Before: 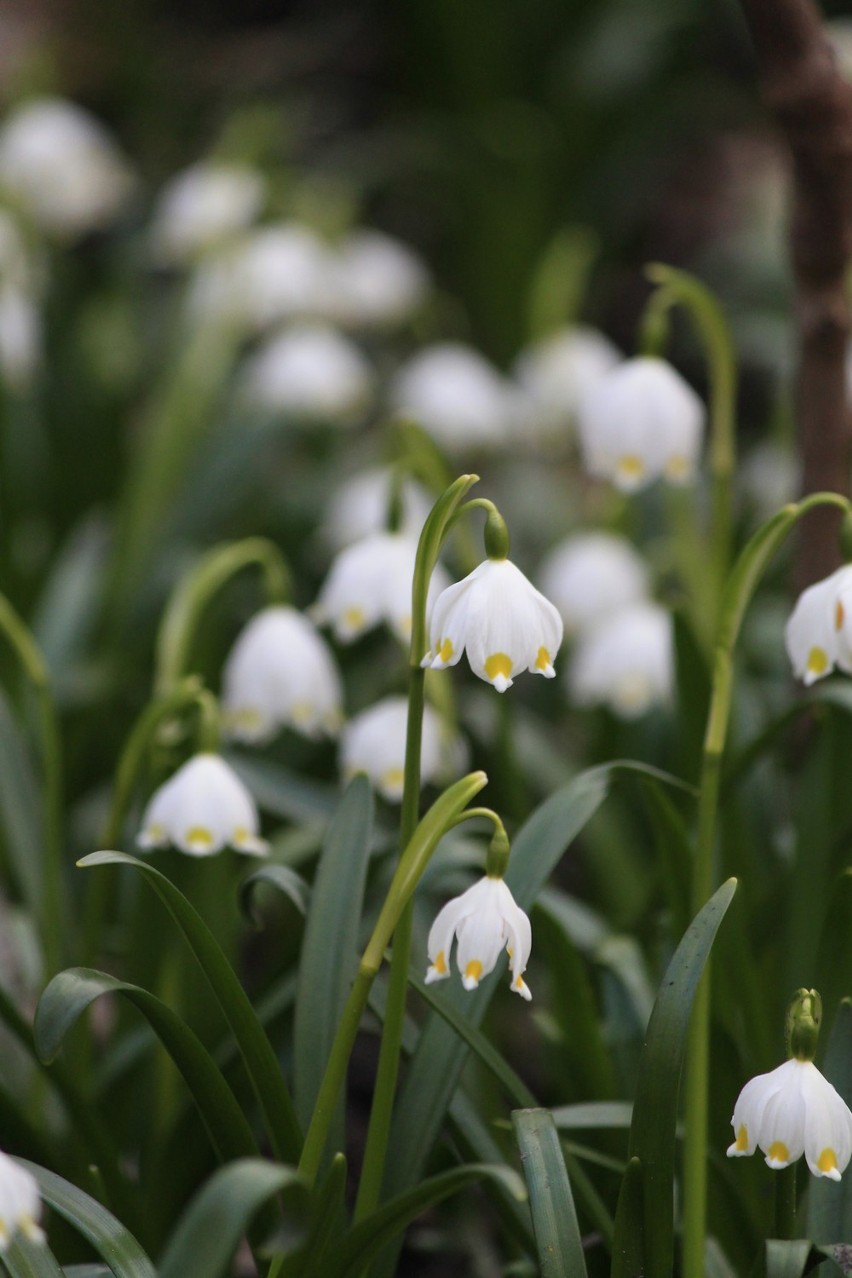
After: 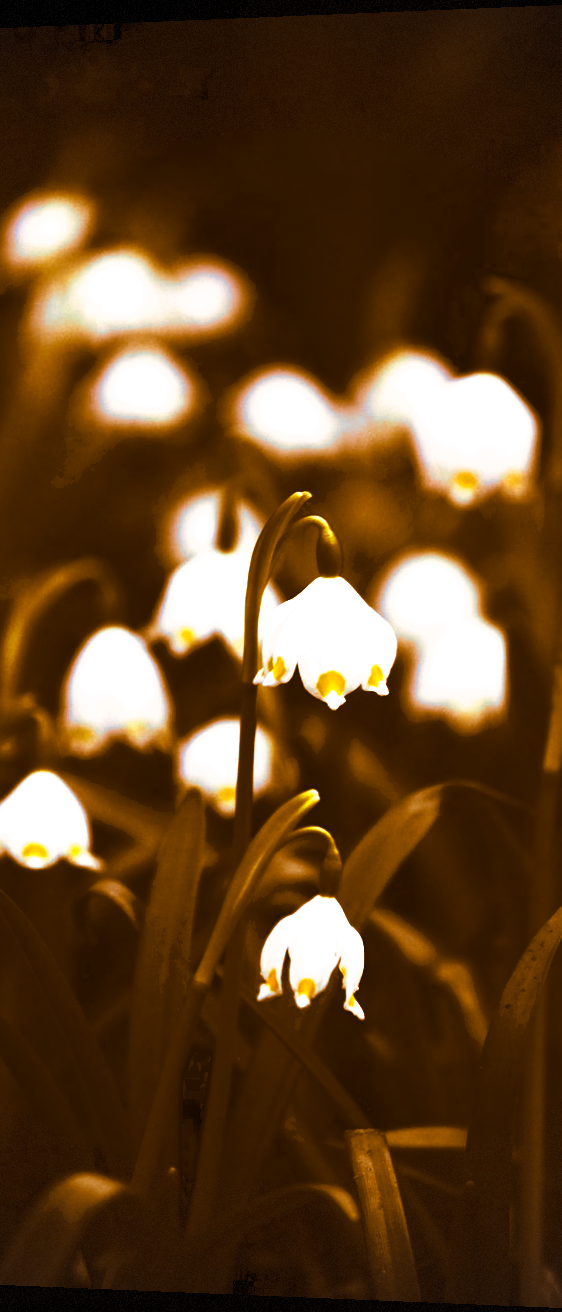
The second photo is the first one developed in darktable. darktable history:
rotate and perspective: lens shift (horizontal) -0.055, automatic cropping off
crop and rotate: left 18.442%, right 15.508%
vignetting: dithering 8-bit output, unbound false
contrast equalizer: octaves 7, y [[0.6 ×6], [0.55 ×6], [0 ×6], [0 ×6], [0 ×6]], mix -0.2
split-toning: shadows › hue 26°, shadows › saturation 0.92, highlights › hue 40°, highlights › saturation 0.92, balance -63, compress 0%
tone curve: curves: ch0 [(0, 0) (0.003, 0.115) (0.011, 0.133) (0.025, 0.157) (0.044, 0.182) (0.069, 0.209) (0.1, 0.239) (0.136, 0.279) (0.177, 0.326) (0.224, 0.379) (0.277, 0.436) (0.335, 0.507) (0.399, 0.587) (0.468, 0.671) (0.543, 0.75) (0.623, 0.837) (0.709, 0.916) (0.801, 0.978) (0.898, 0.985) (1, 1)], preserve colors none
exposure: black level correction 0, exposure 0.9 EV, compensate highlight preservation false
contrast brightness saturation: brightness -1, saturation 1
